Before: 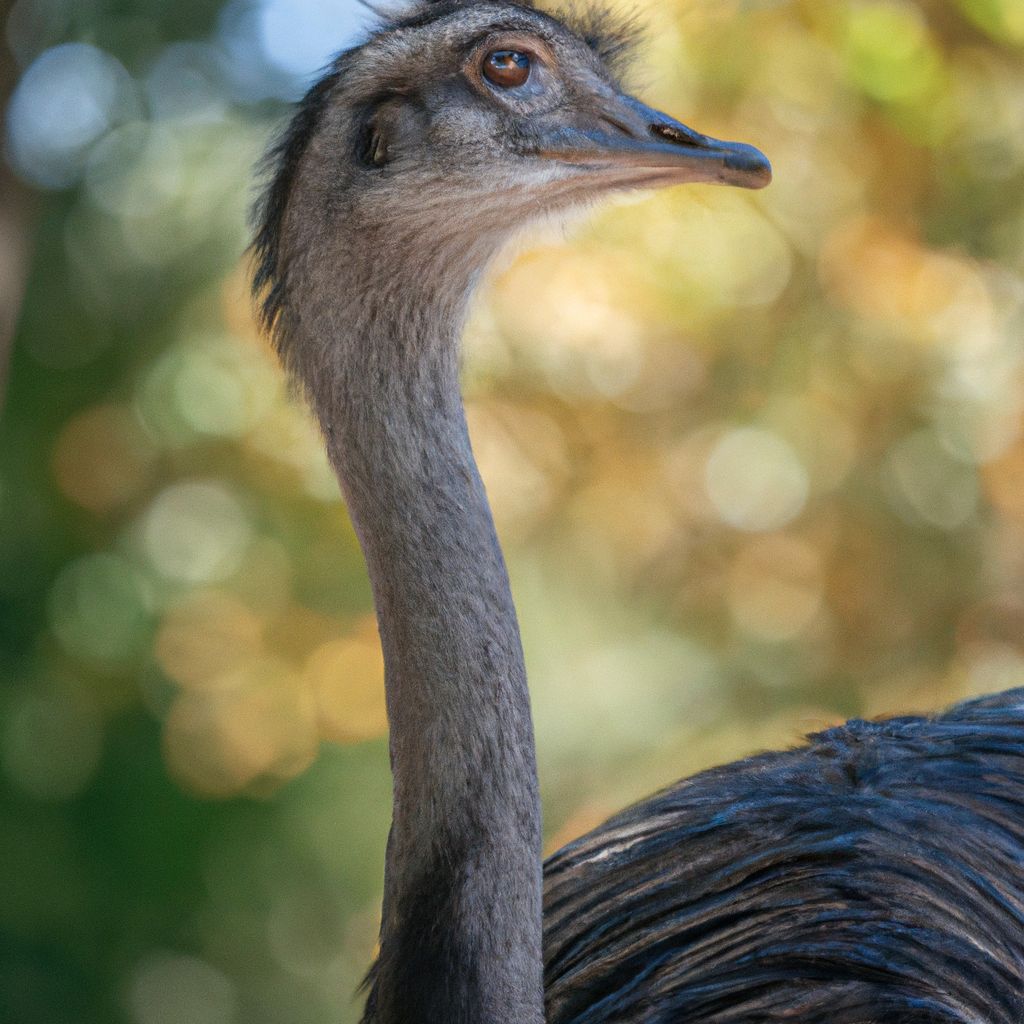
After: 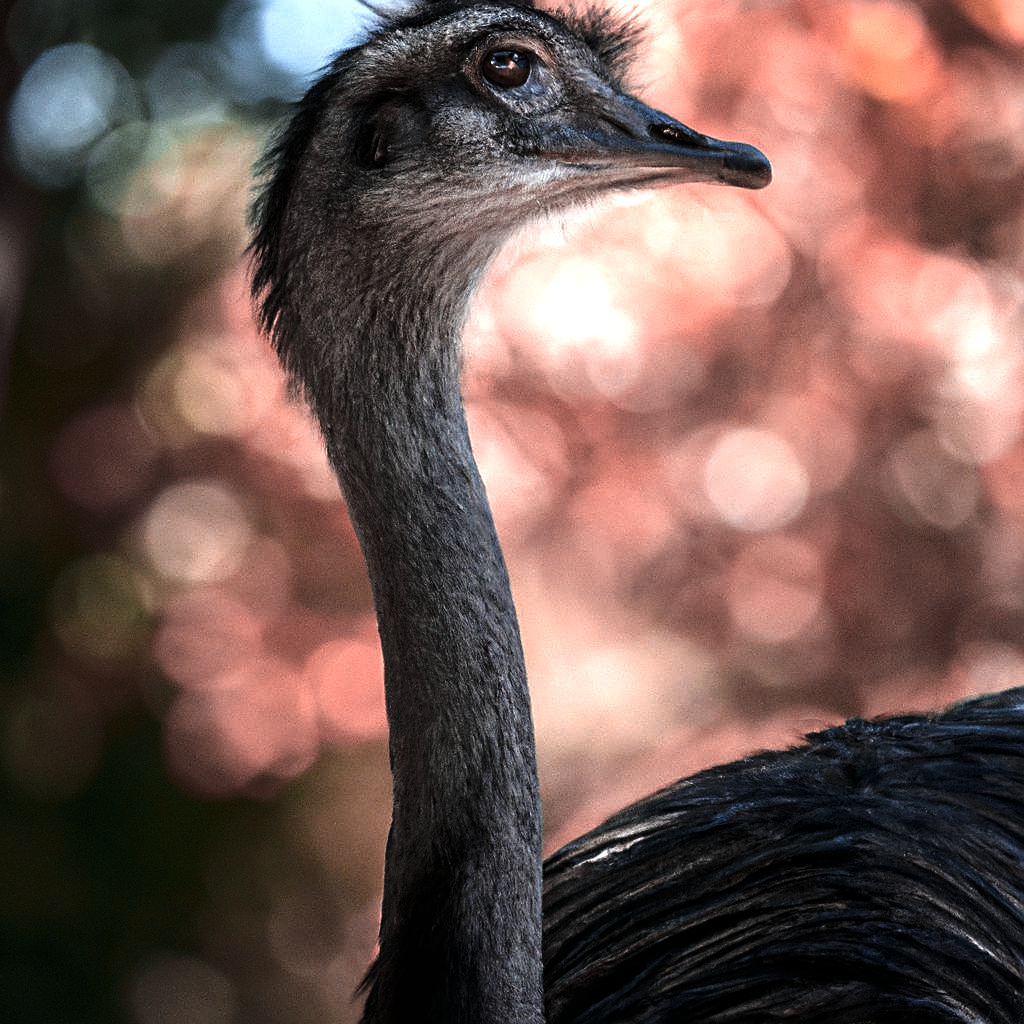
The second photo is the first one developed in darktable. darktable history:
tone equalizer: -8 EV -0.75 EV, -7 EV -0.7 EV, -6 EV -0.6 EV, -5 EV -0.4 EV, -3 EV 0.4 EV, -2 EV 0.6 EV, -1 EV 0.7 EV, +0 EV 0.75 EV, edges refinement/feathering 500, mask exposure compensation -1.57 EV, preserve details no
levels: levels [0, 0.618, 1]
sharpen: on, module defaults
color zones: curves: ch2 [(0, 0.5) (0.084, 0.497) (0.323, 0.335) (0.4, 0.497) (1, 0.5)], process mode strong
